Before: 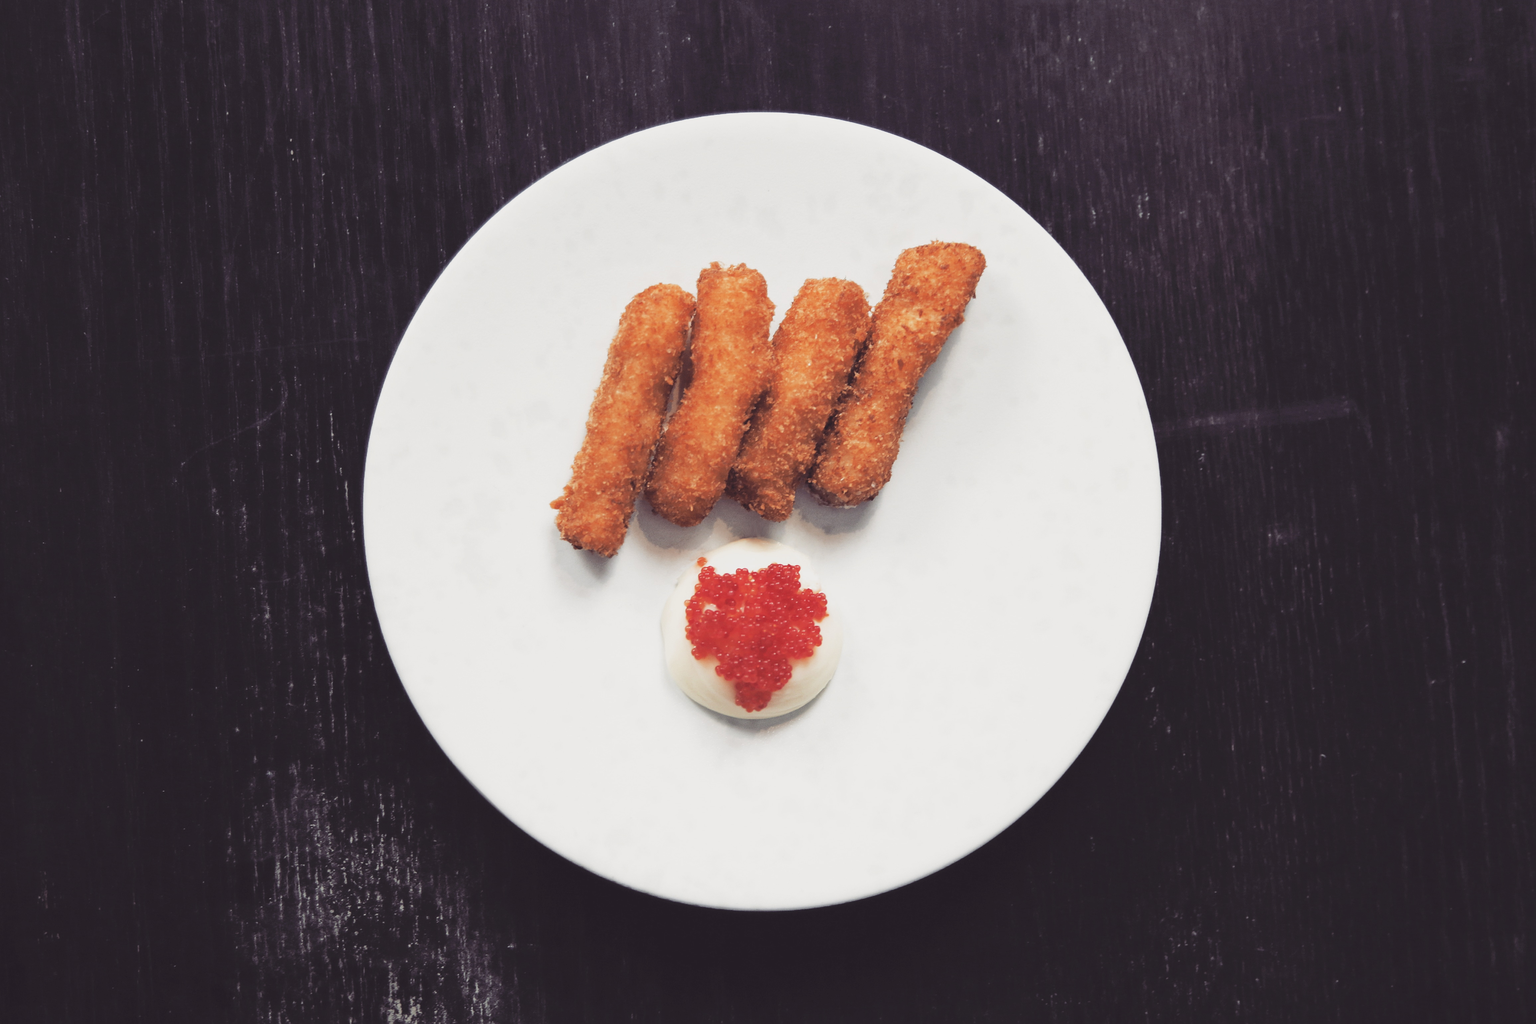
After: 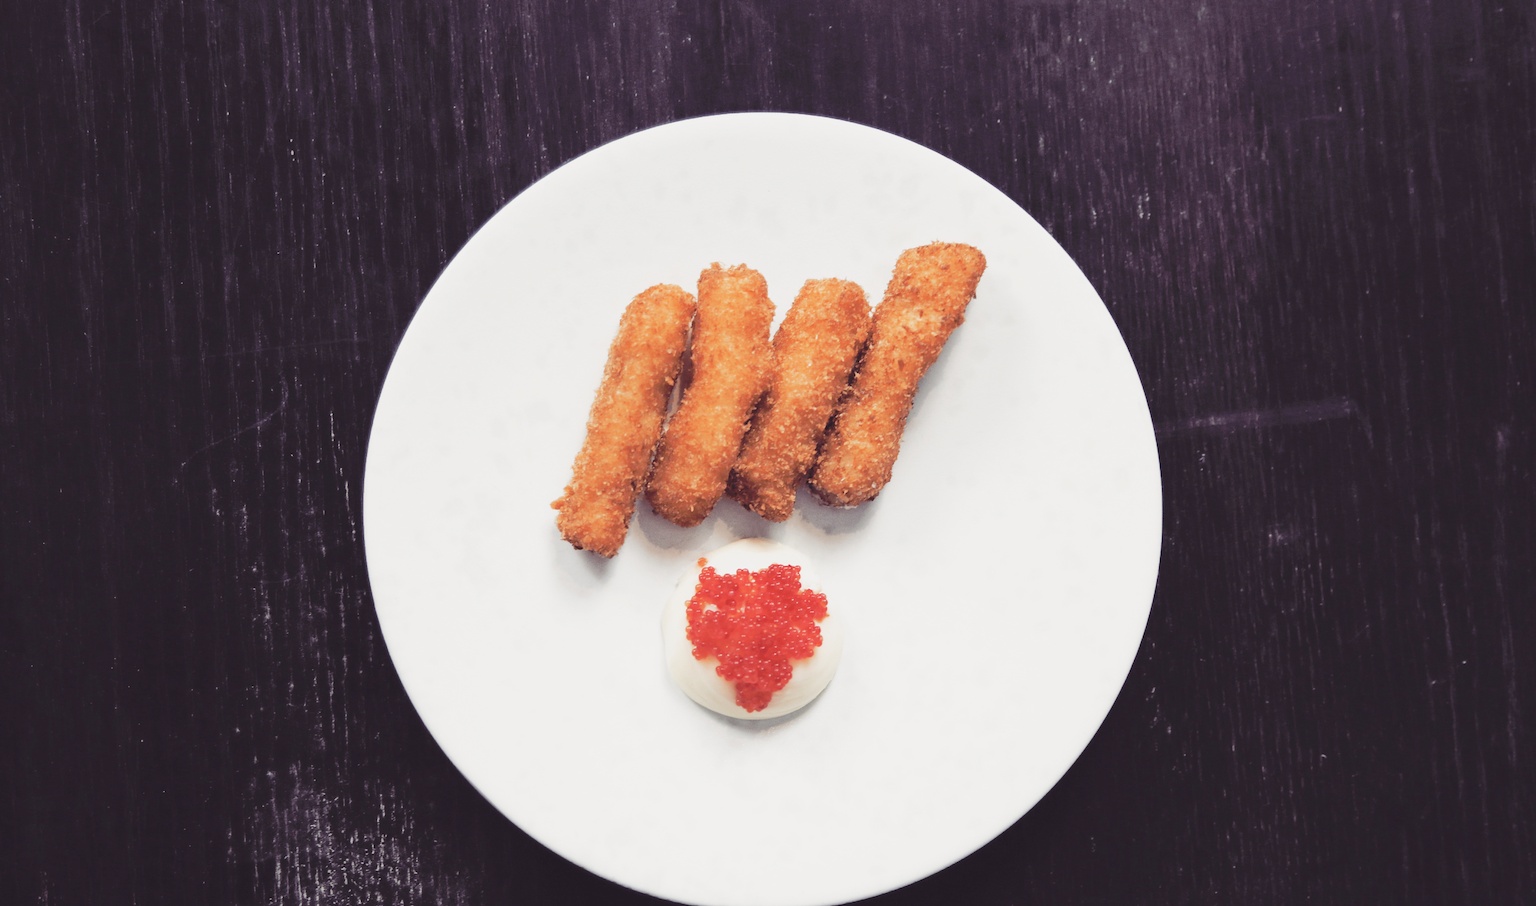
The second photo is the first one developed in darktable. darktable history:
crop and rotate: top 0%, bottom 11.49%
tone curve: curves: ch0 [(0, 0) (0.003, 0.005) (0.011, 0.011) (0.025, 0.022) (0.044, 0.038) (0.069, 0.062) (0.1, 0.091) (0.136, 0.128) (0.177, 0.183) (0.224, 0.246) (0.277, 0.325) (0.335, 0.403) (0.399, 0.473) (0.468, 0.557) (0.543, 0.638) (0.623, 0.709) (0.709, 0.782) (0.801, 0.847) (0.898, 0.923) (1, 1)], preserve colors none
